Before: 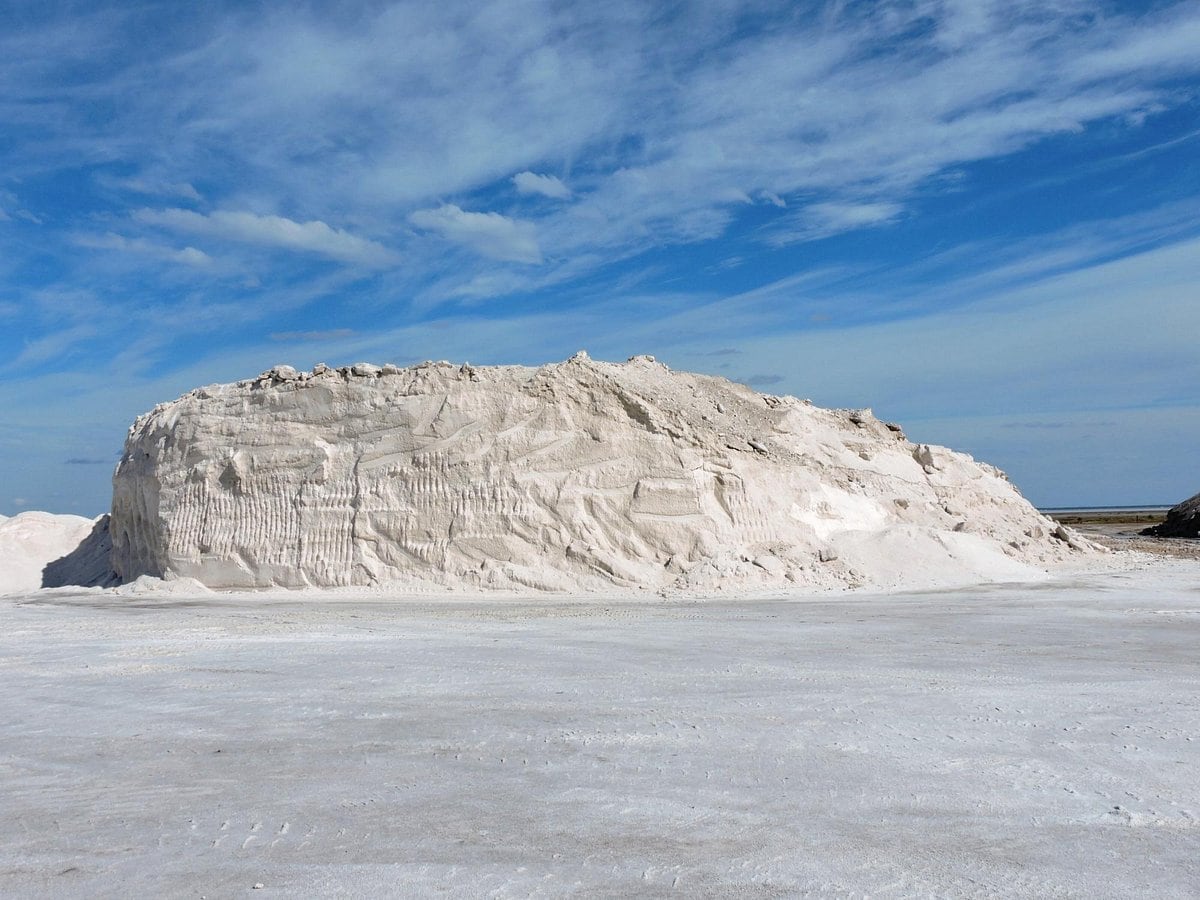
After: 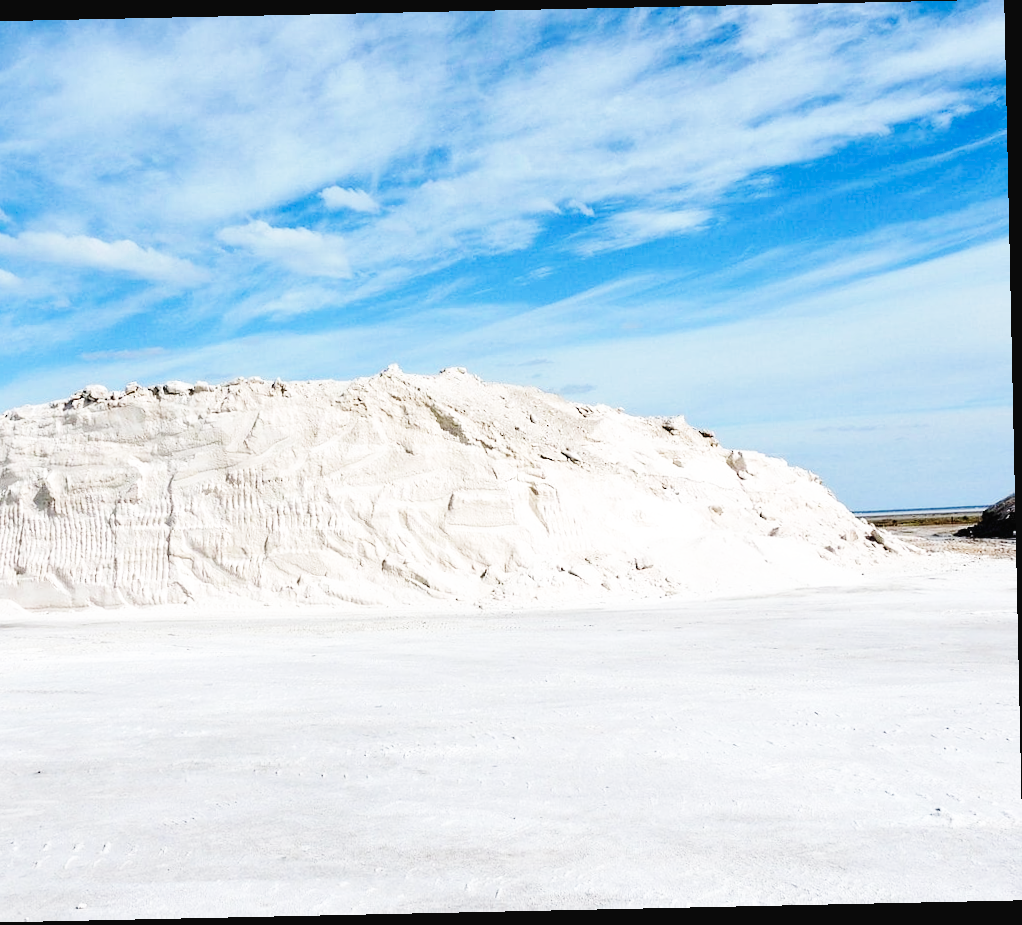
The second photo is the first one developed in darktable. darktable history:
crop: left 16.145%
rotate and perspective: rotation -1.24°, automatic cropping off
base curve: curves: ch0 [(0, 0.003) (0.001, 0.002) (0.006, 0.004) (0.02, 0.022) (0.048, 0.086) (0.094, 0.234) (0.162, 0.431) (0.258, 0.629) (0.385, 0.8) (0.548, 0.918) (0.751, 0.988) (1, 1)], preserve colors none
